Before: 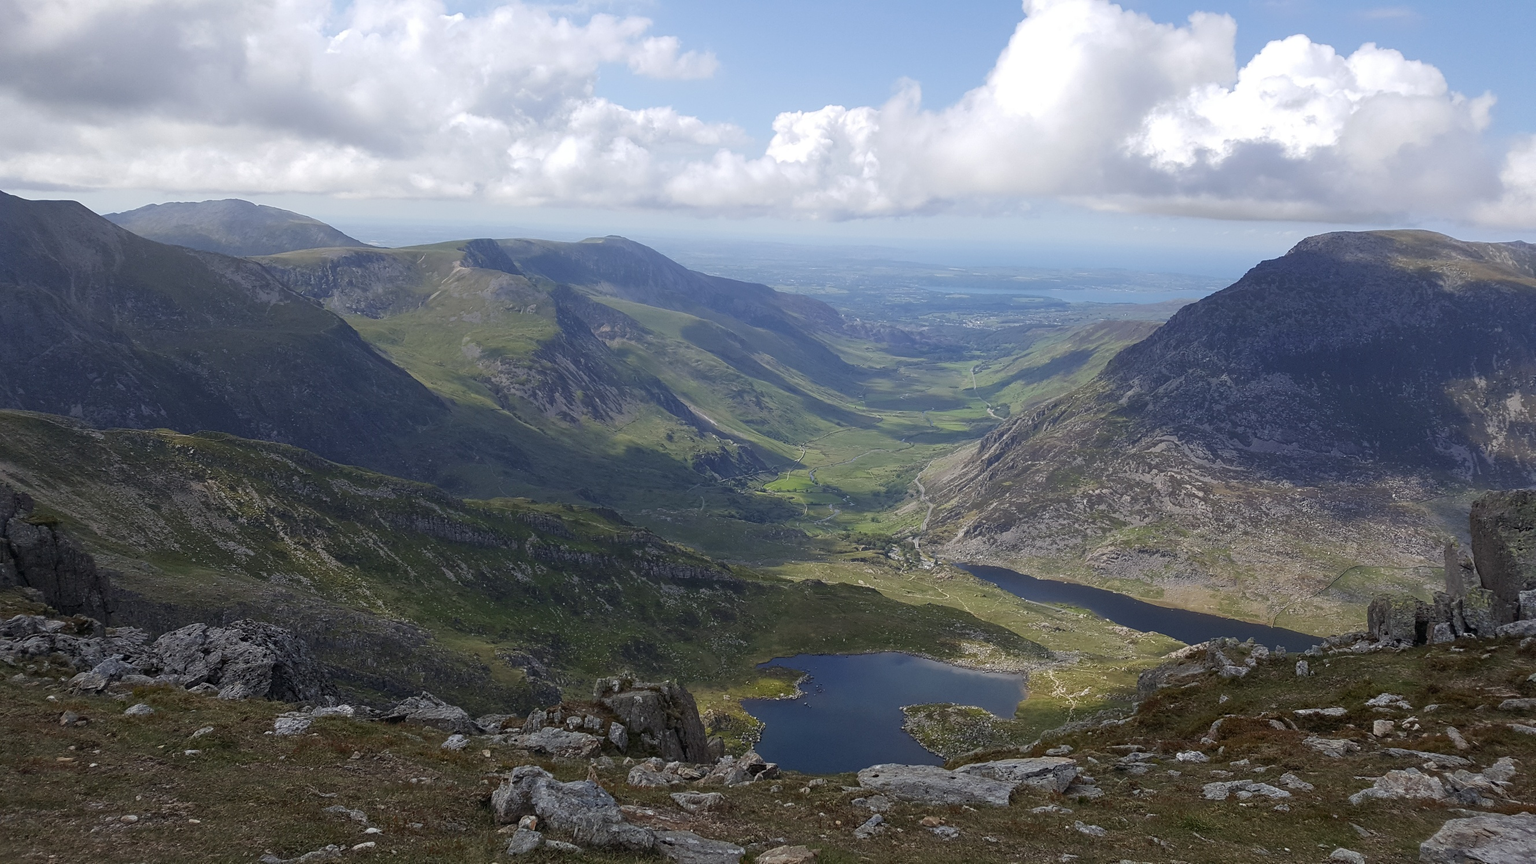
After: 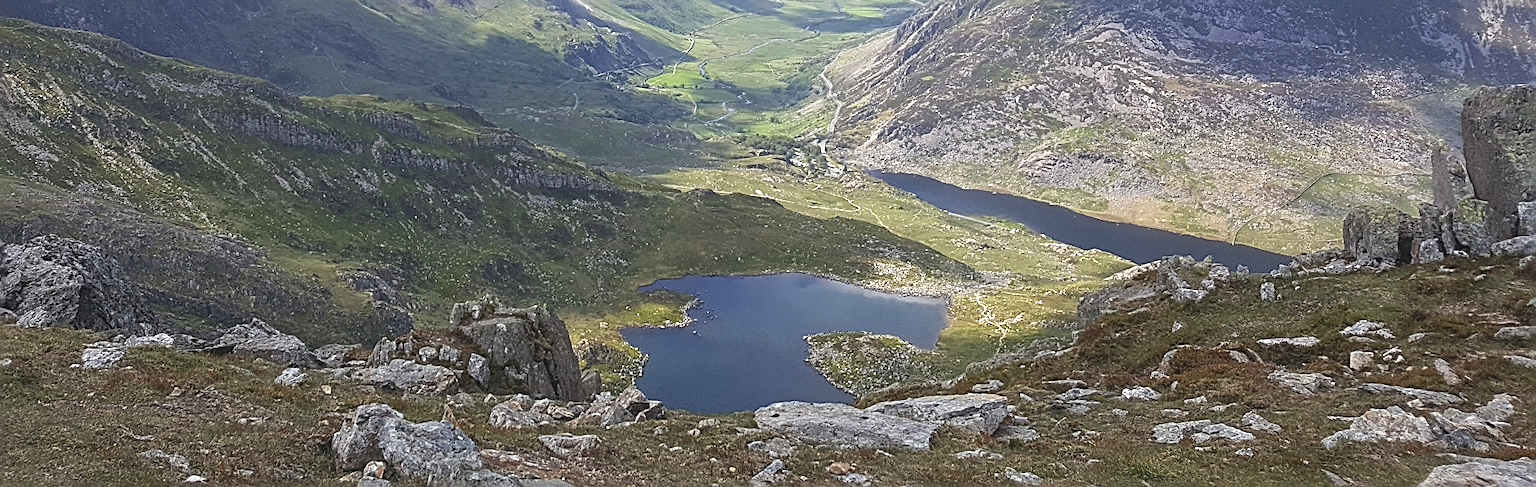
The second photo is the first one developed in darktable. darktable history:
exposure: black level correction -0.005, exposure 1 EV, compensate highlight preservation false
crop and rotate: left 13.306%, top 48.129%, bottom 2.928%
sharpen: radius 2.817, amount 0.715
local contrast: detail 110%
